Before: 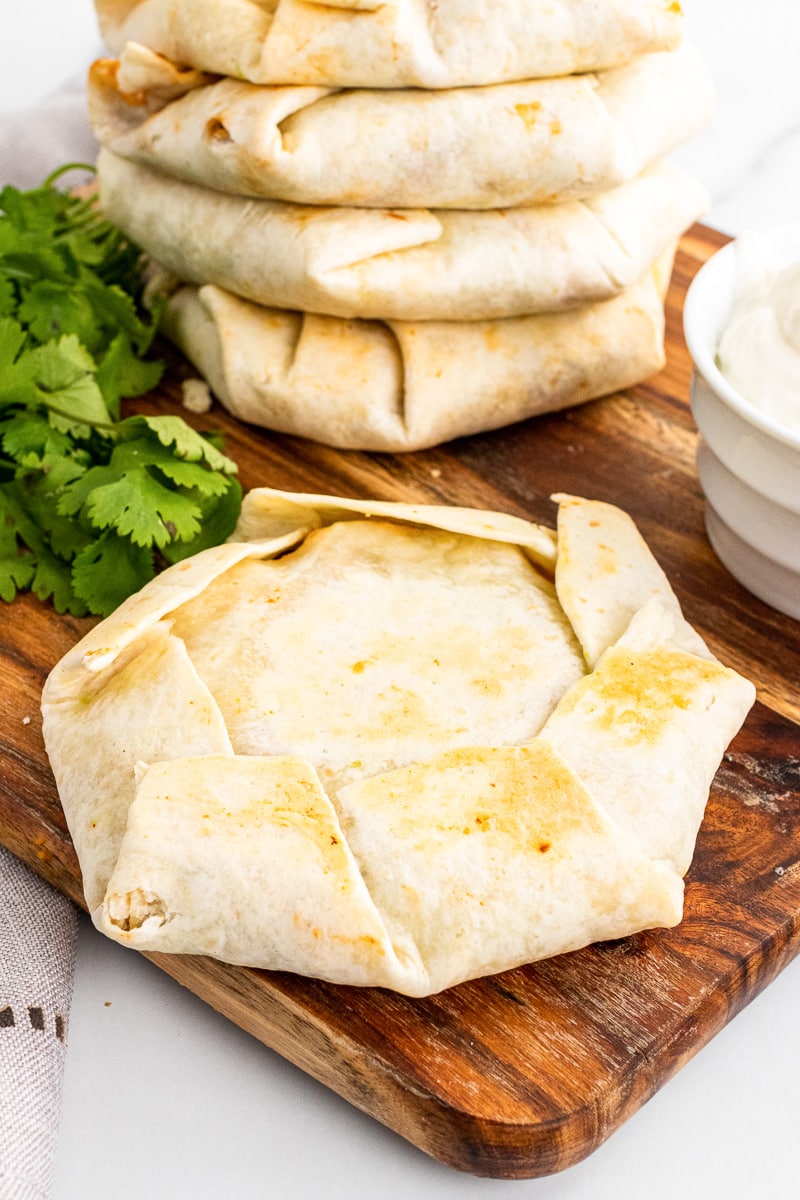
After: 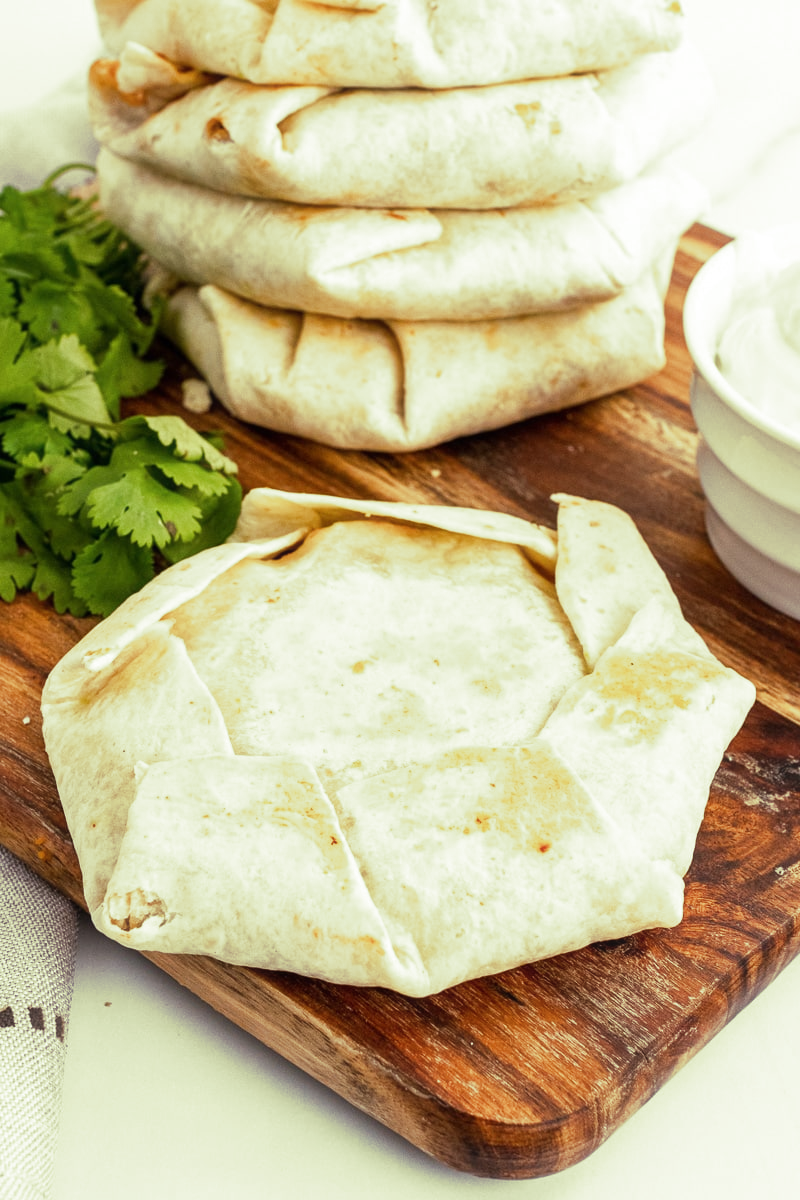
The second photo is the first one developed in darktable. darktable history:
haze removal: strength -0.05
split-toning: shadows › hue 290.82°, shadows › saturation 0.34, highlights › saturation 0.38, balance 0, compress 50%
